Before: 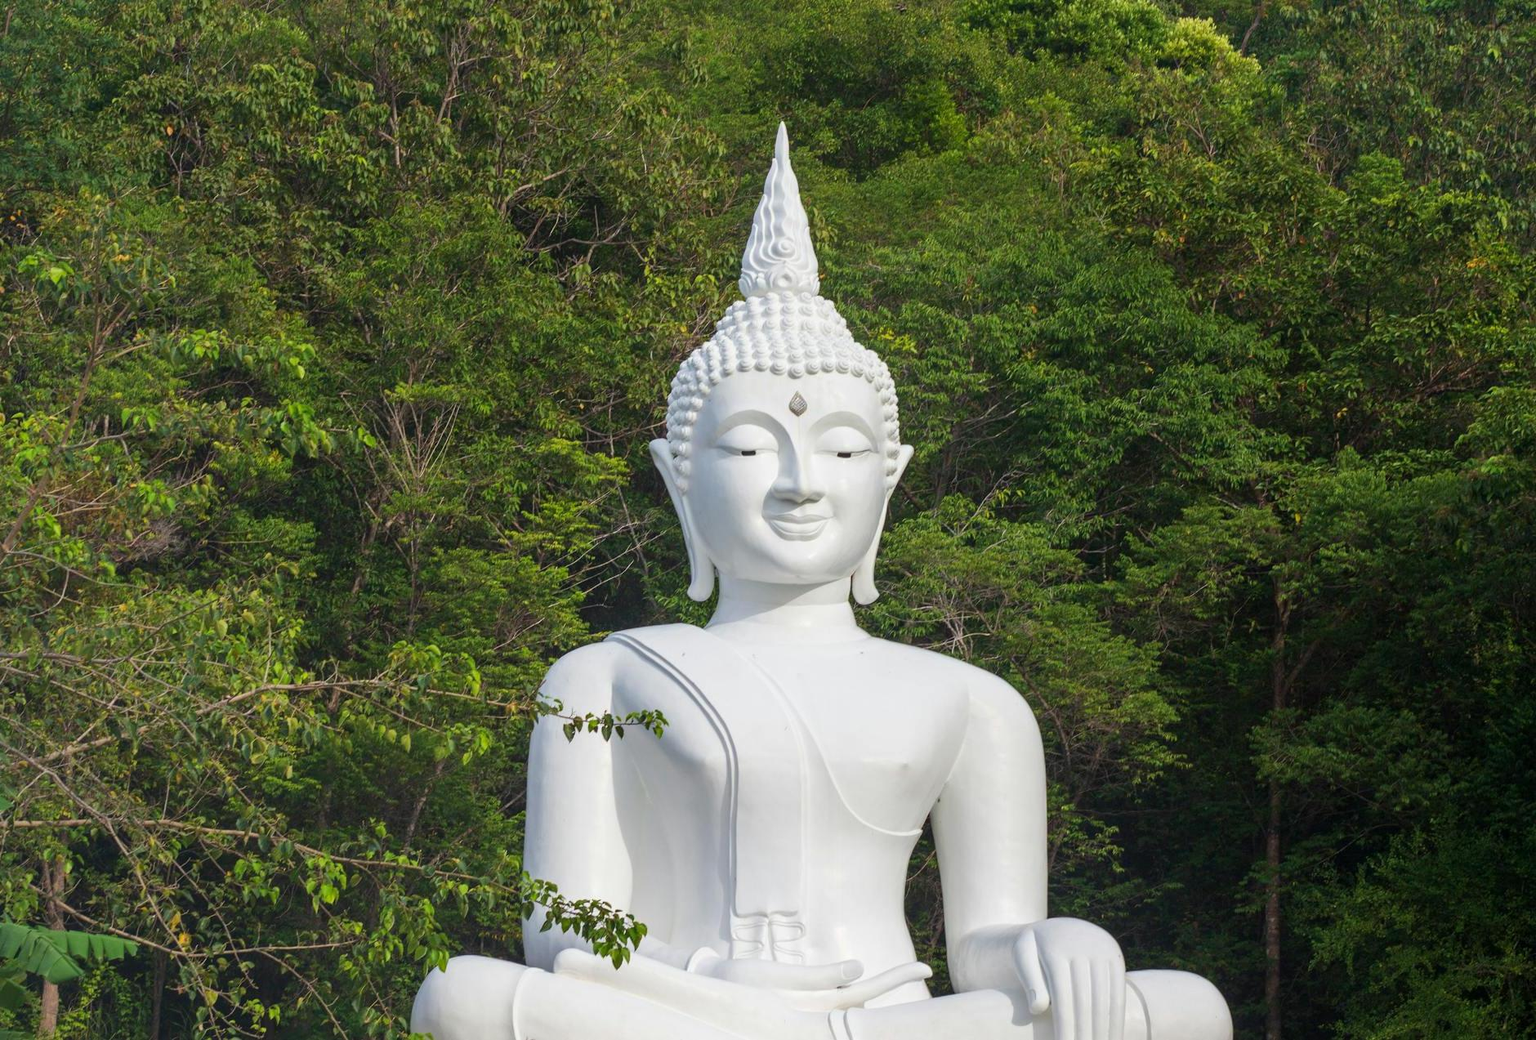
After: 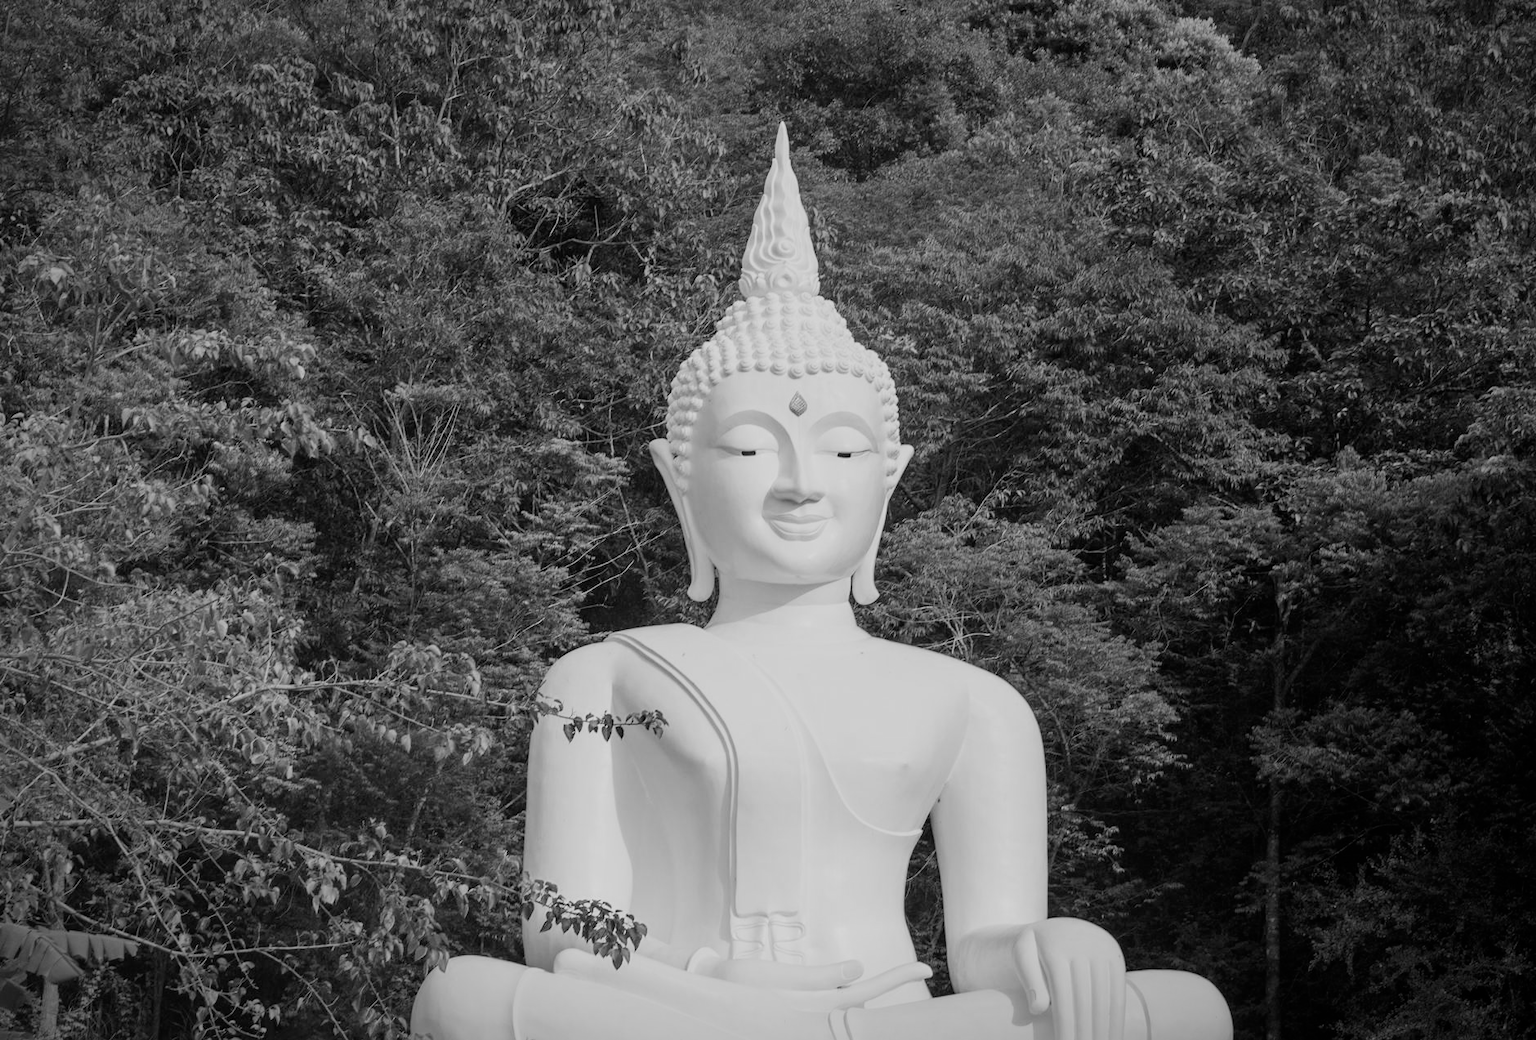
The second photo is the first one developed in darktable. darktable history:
monochrome: on, module defaults
exposure: exposure 0.128 EV, compensate highlight preservation false
filmic rgb: black relative exposure -7.65 EV, white relative exposure 4.56 EV, hardness 3.61, color science v6 (2022)
vignetting: automatic ratio true
